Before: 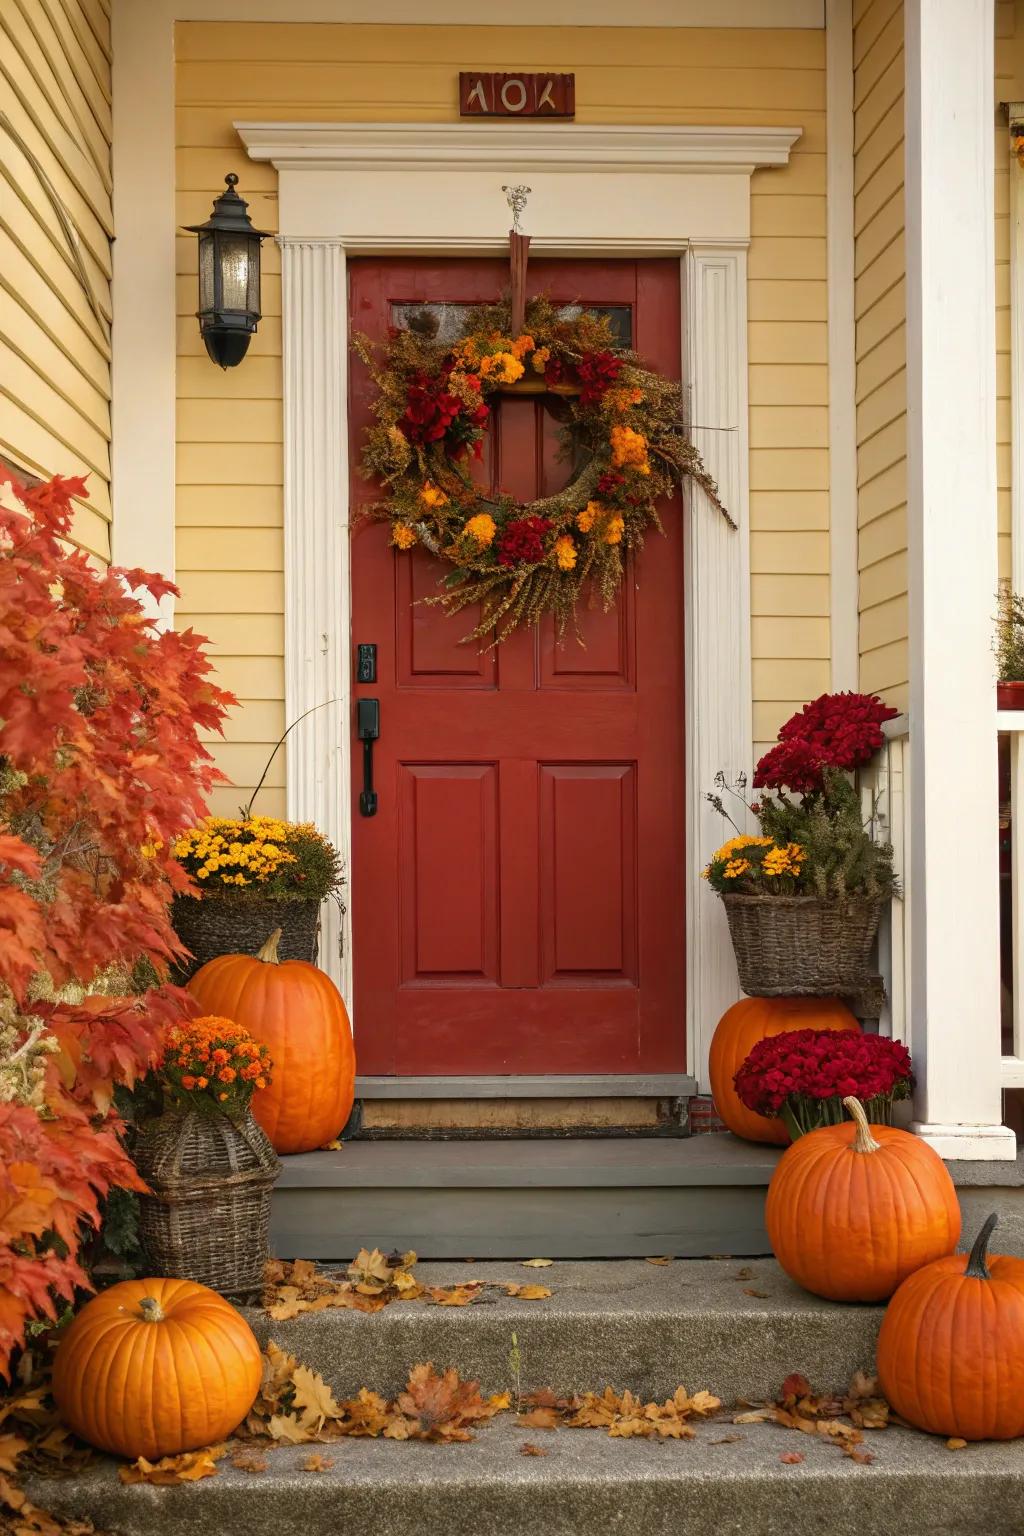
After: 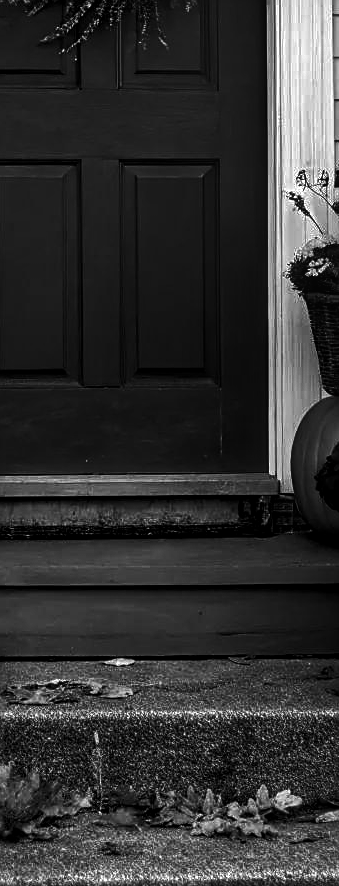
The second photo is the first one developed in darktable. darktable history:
local contrast: on, module defaults
contrast brightness saturation: contrast 0.02, brightness -1, saturation -1
sharpen: on, module defaults
exposure: exposure 0.6 EV, compensate highlight preservation false
crop: left 40.878%, top 39.176%, right 25.993%, bottom 3.081%
shadows and highlights: shadows 37.27, highlights -28.18, soften with gaussian
vignetting: fall-off start 92.6%, brightness -0.52, saturation -0.51, center (-0.012, 0)
